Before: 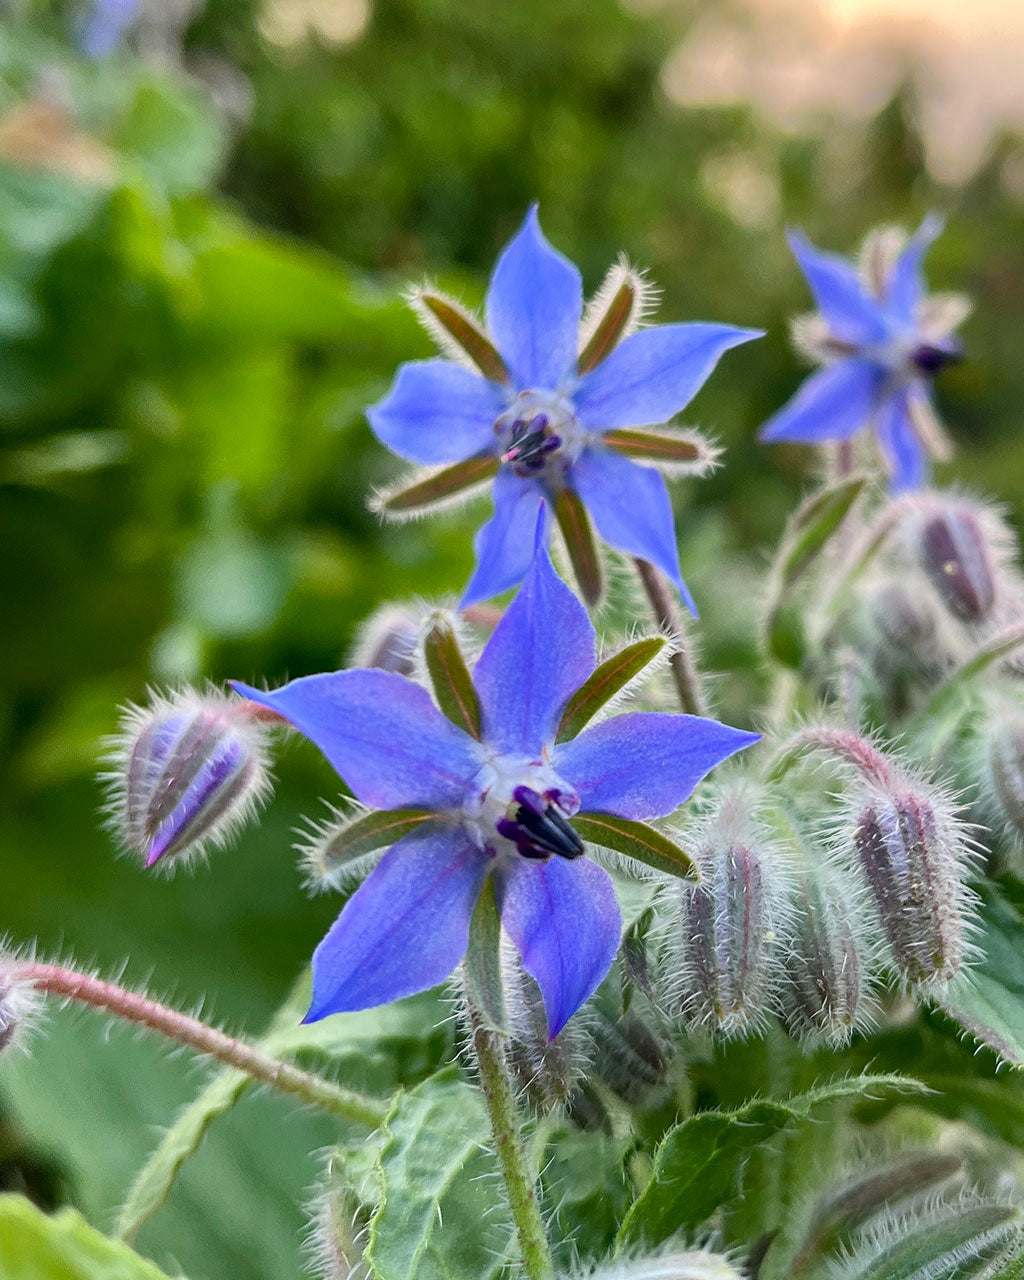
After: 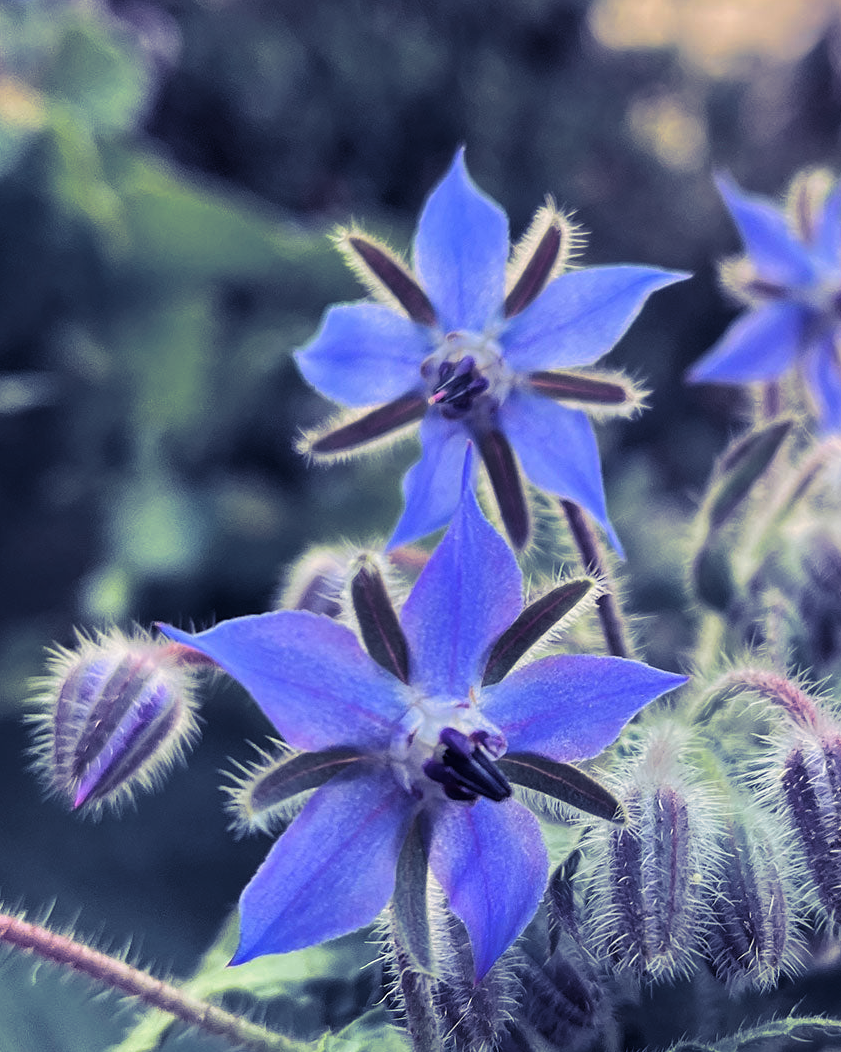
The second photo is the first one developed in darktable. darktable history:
crop and rotate: left 7.196%, top 4.574%, right 10.605%, bottom 13.178%
split-toning: shadows › hue 242.67°, shadows › saturation 0.733, highlights › hue 45.33°, highlights › saturation 0.667, balance -53.304, compress 21.15%
